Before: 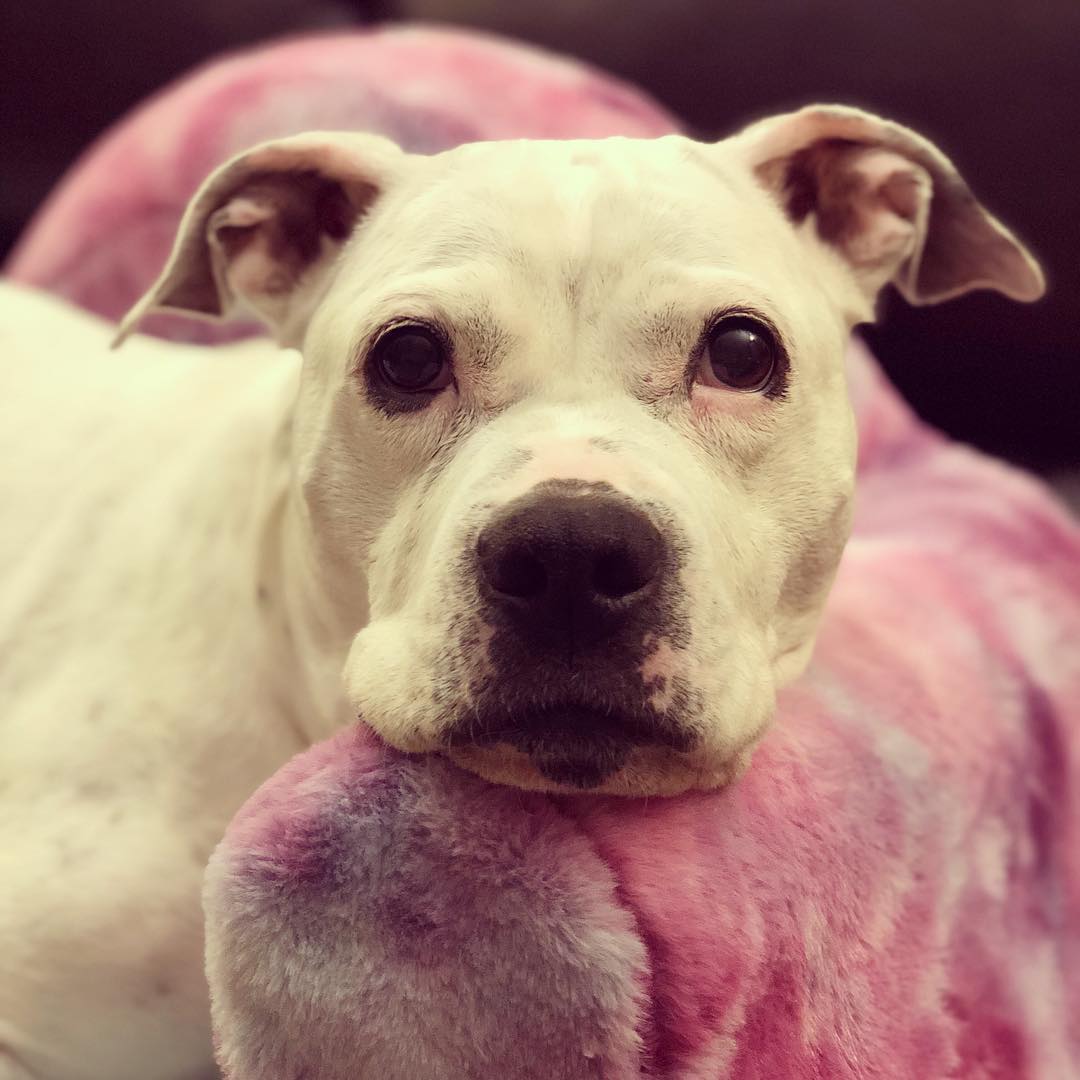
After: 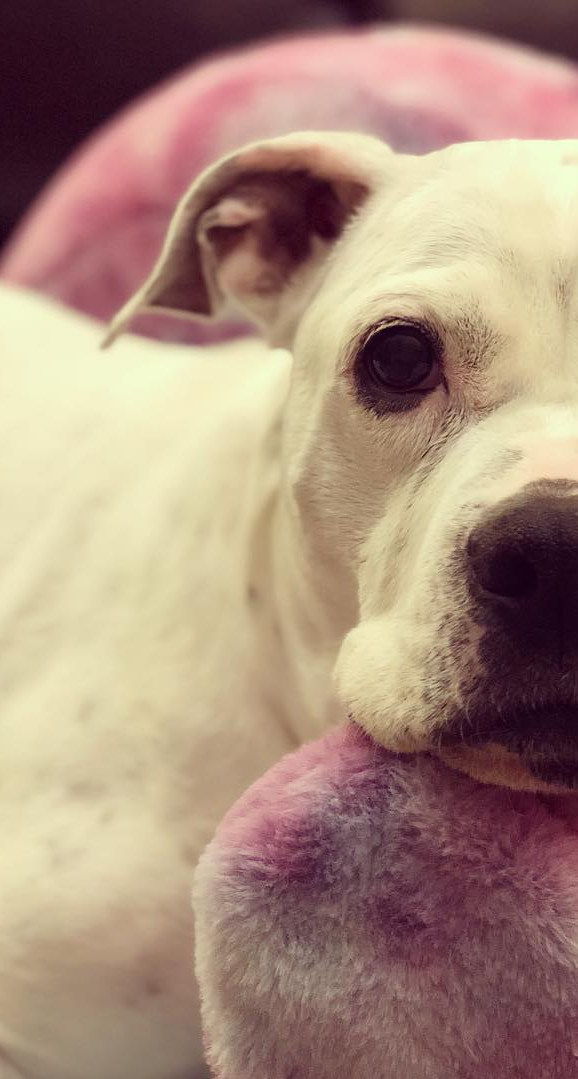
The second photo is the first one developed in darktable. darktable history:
crop: left 0.995%, right 45.438%, bottom 0.078%
